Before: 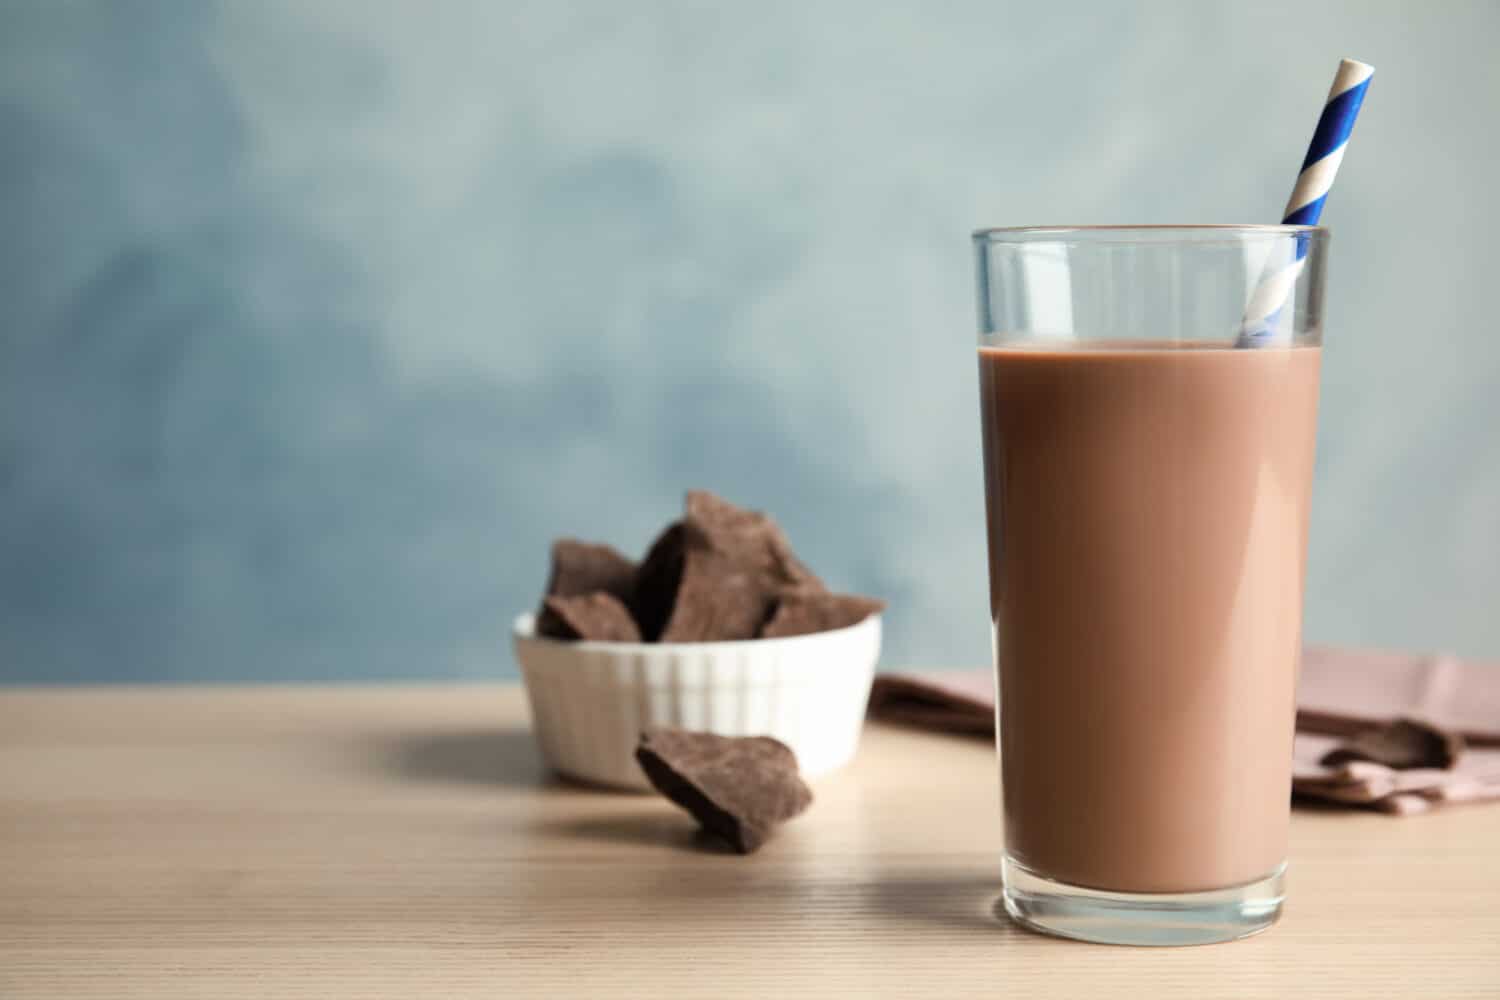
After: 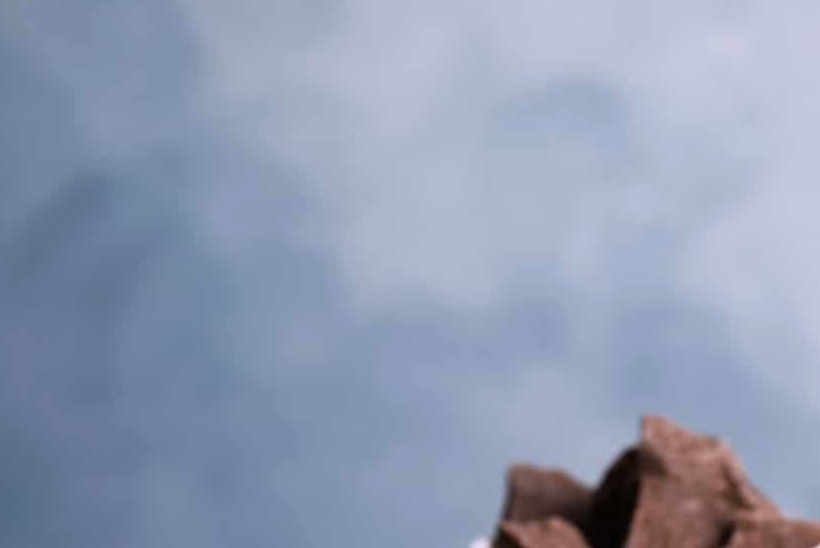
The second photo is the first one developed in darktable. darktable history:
crop and rotate: left 3.047%, top 7.509%, right 42.236%, bottom 37.598%
white balance: red 1.066, blue 1.119
